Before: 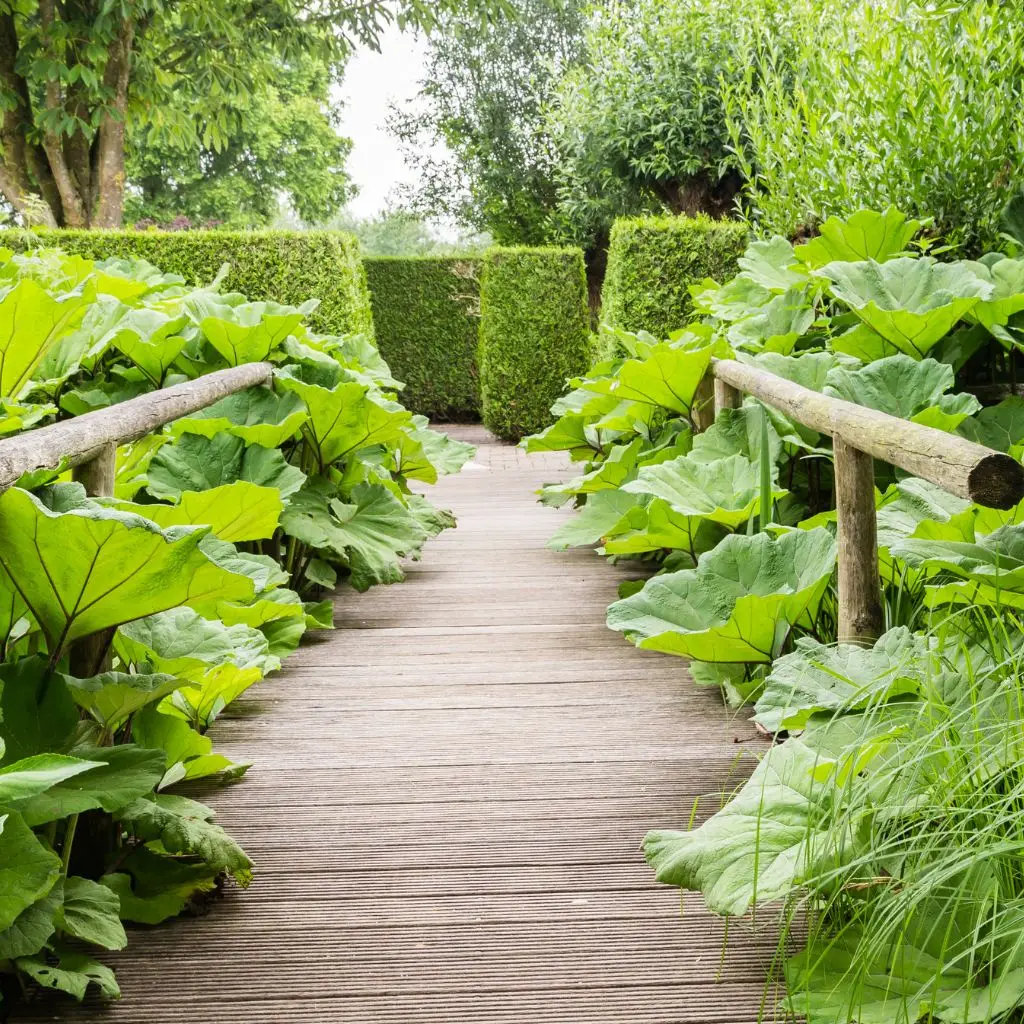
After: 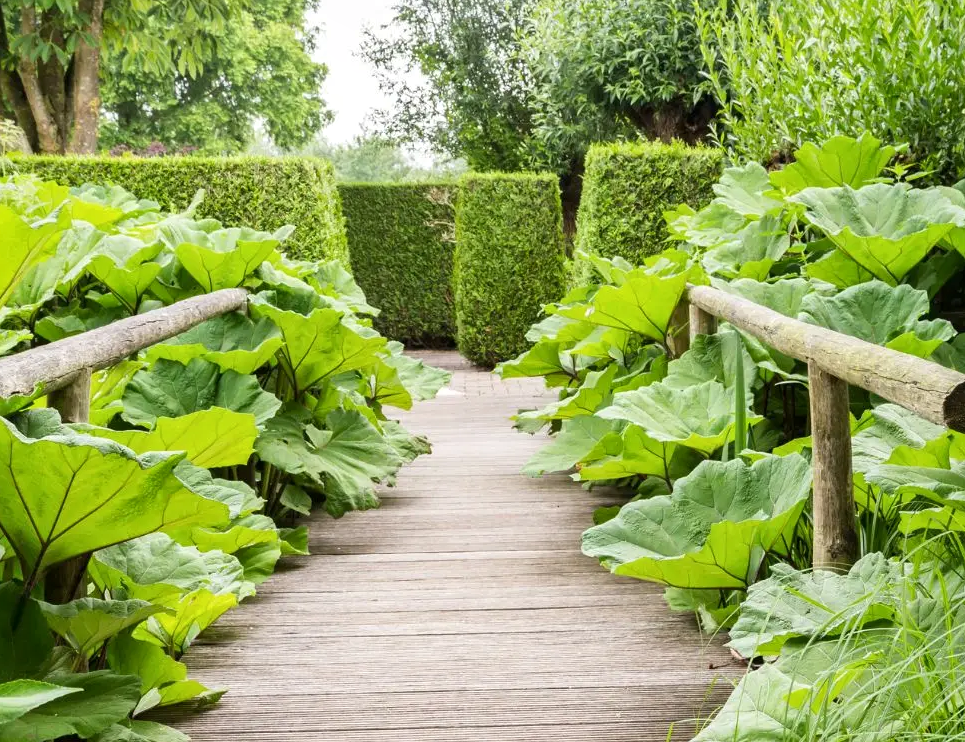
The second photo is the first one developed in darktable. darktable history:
crop: left 2.527%, top 7.268%, right 3.194%, bottom 20.21%
local contrast: mode bilateral grid, contrast 21, coarseness 50, detail 120%, midtone range 0.2
